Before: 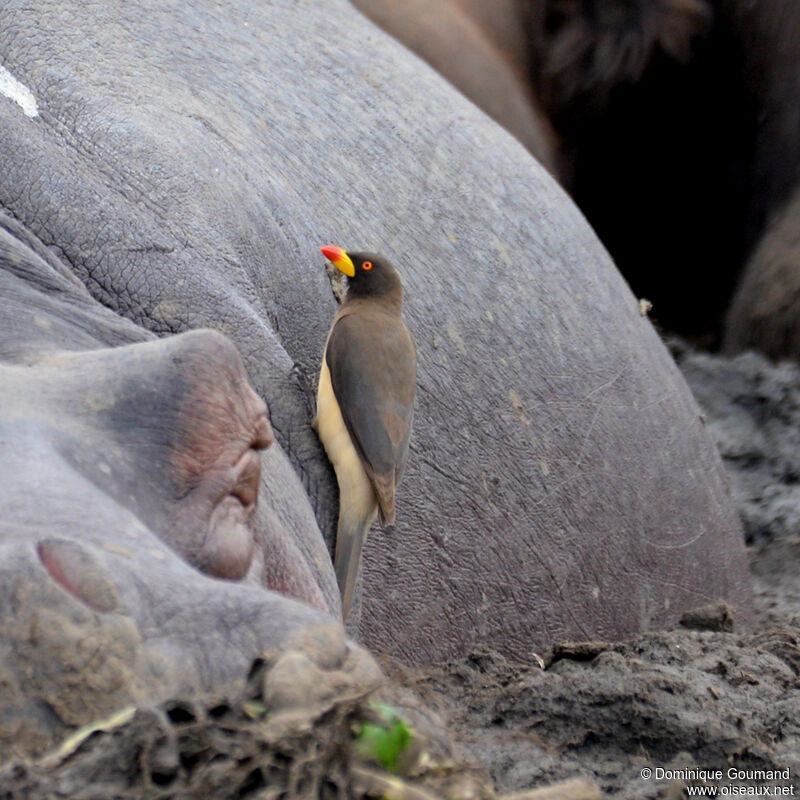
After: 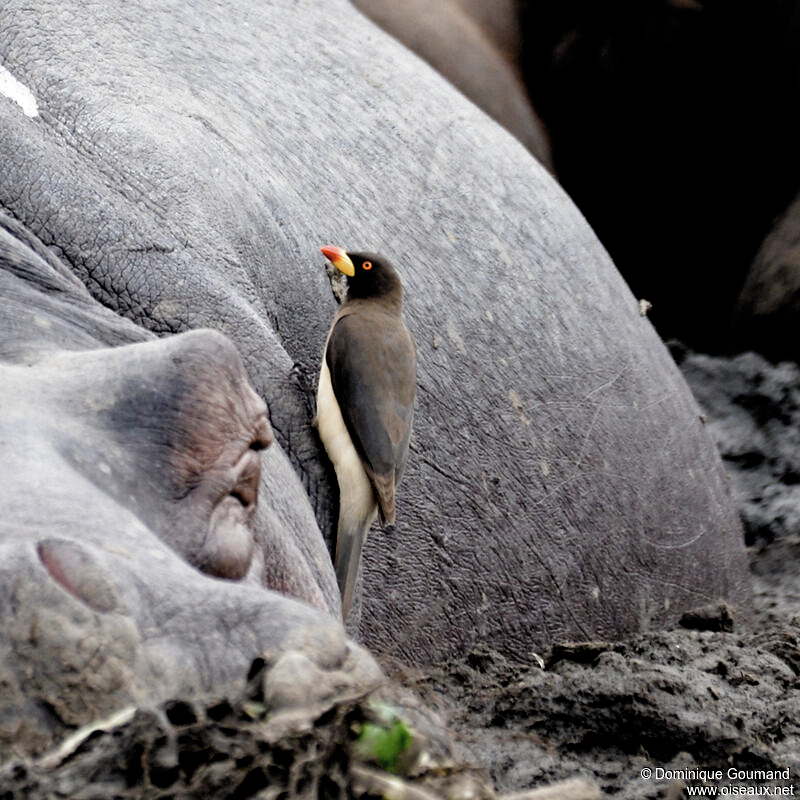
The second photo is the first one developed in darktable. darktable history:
filmic rgb: black relative exposure -3.66 EV, white relative exposure 2.44 EV, hardness 3.28, preserve chrominance no, color science v3 (2019), use custom middle-gray values true, iterations of high-quality reconstruction 0
contrast brightness saturation: contrast 0.105, saturation -0.371
